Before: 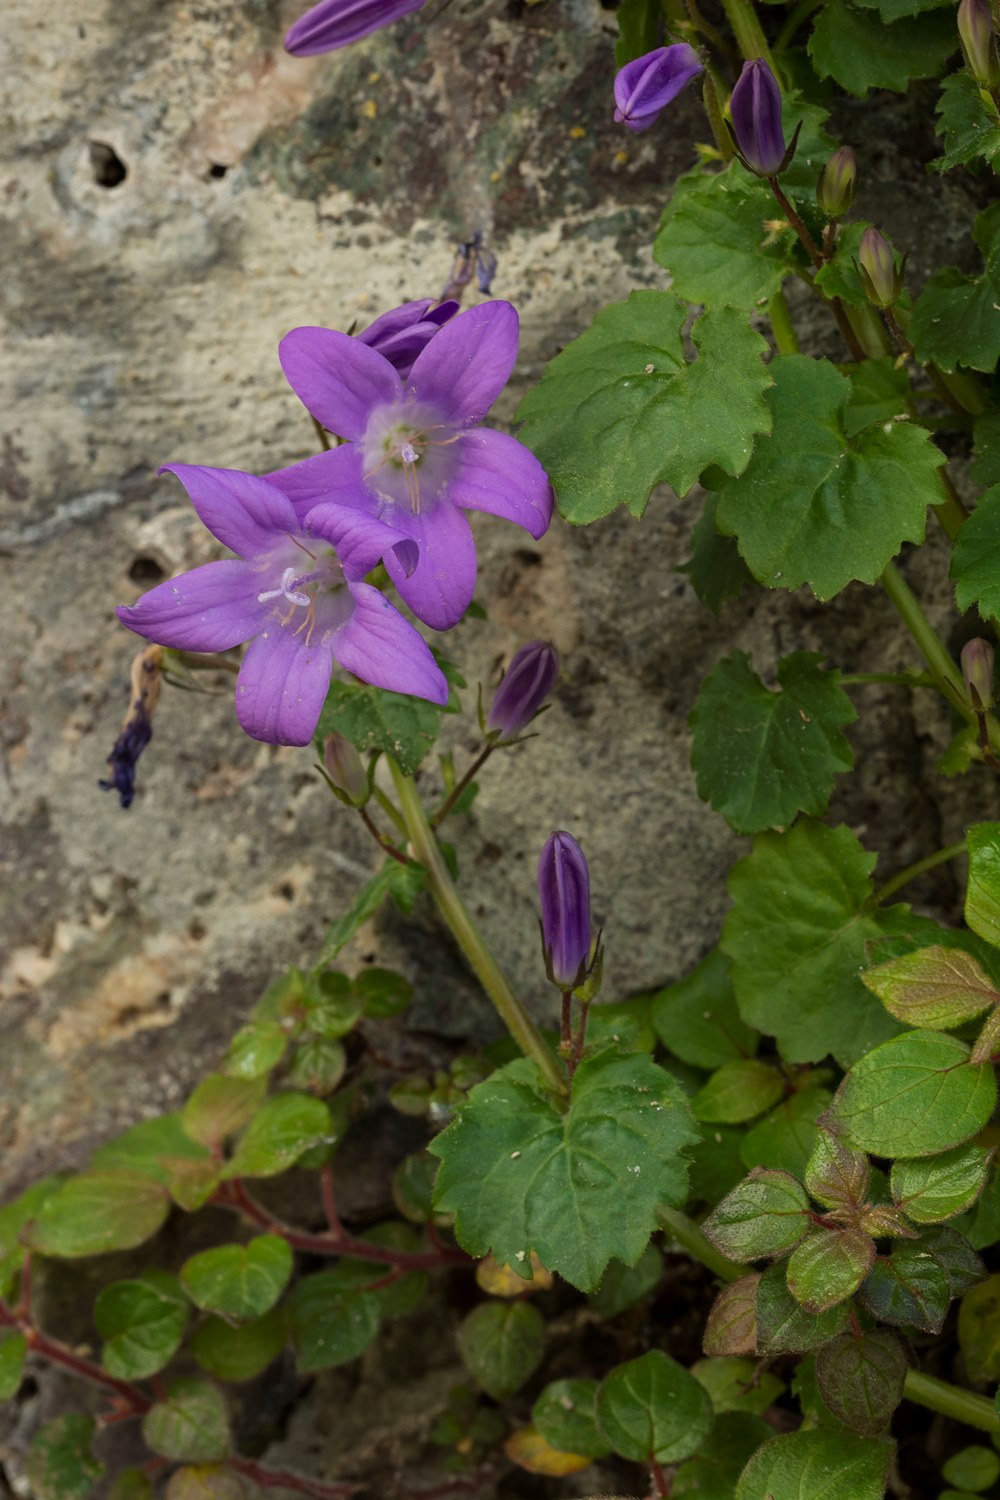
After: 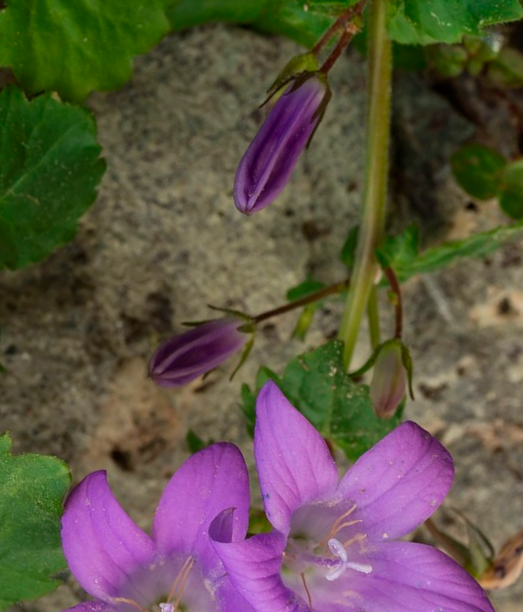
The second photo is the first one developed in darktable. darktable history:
crop and rotate: angle 147.49°, left 9.091%, top 15.622%, right 4.561%, bottom 17.064%
